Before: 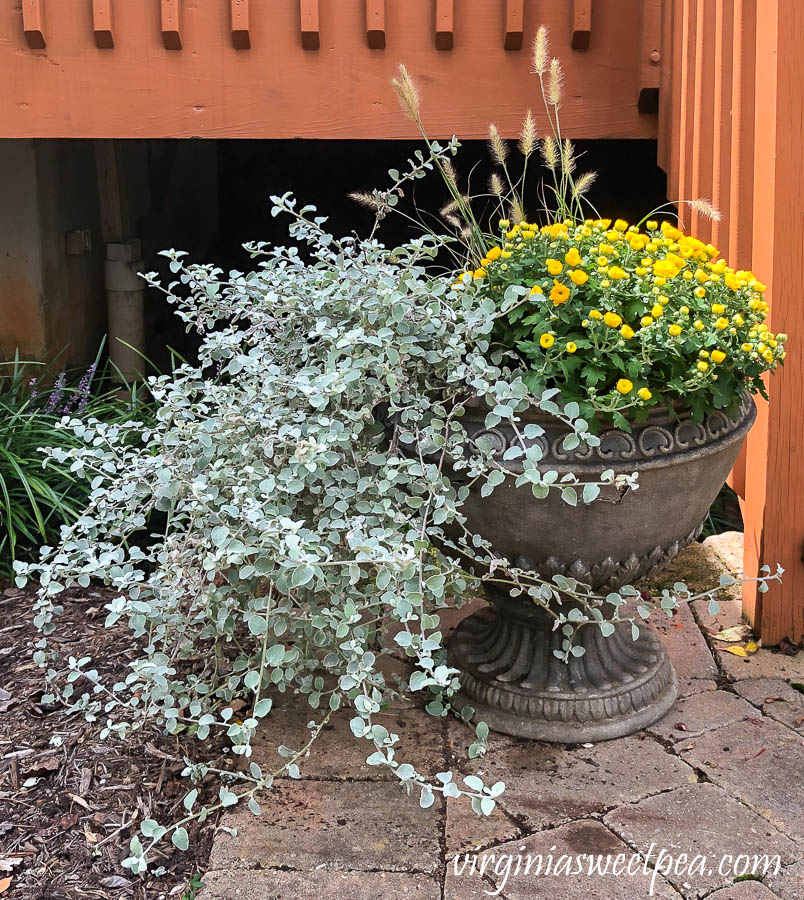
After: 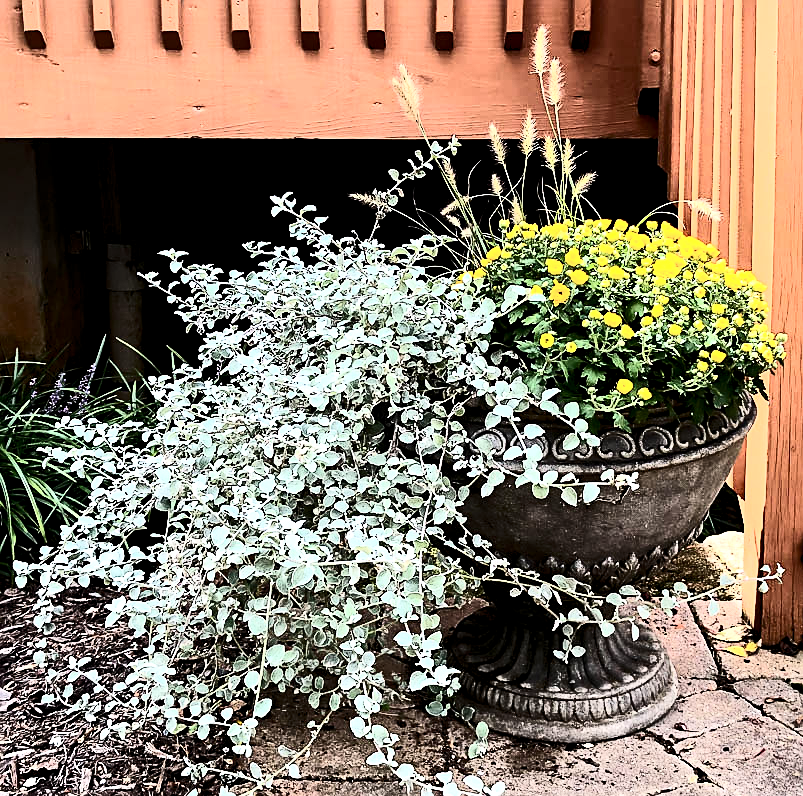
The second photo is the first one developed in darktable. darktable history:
sharpen: on, module defaults
tone equalizer: -8 EV -0.417 EV, -7 EV -0.389 EV, -6 EV -0.333 EV, -5 EV -0.222 EV, -3 EV 0.222 EV, -2 EV 0.333 EV, -1 EV 0.389 EV, +0 EV 0.417 EV, edges refinement/feathering 500, mask exposure compensation -1.57 EV, preserve details no
crop and rotate: top 0%, bottom 11.49%
contrast brightness saturation: contrast 0.5, saturation -0.1
rgb levels: levels [[0.013, 0.434, 0.89], [0, 0.5, 1], [0, 0.5, 1]]
